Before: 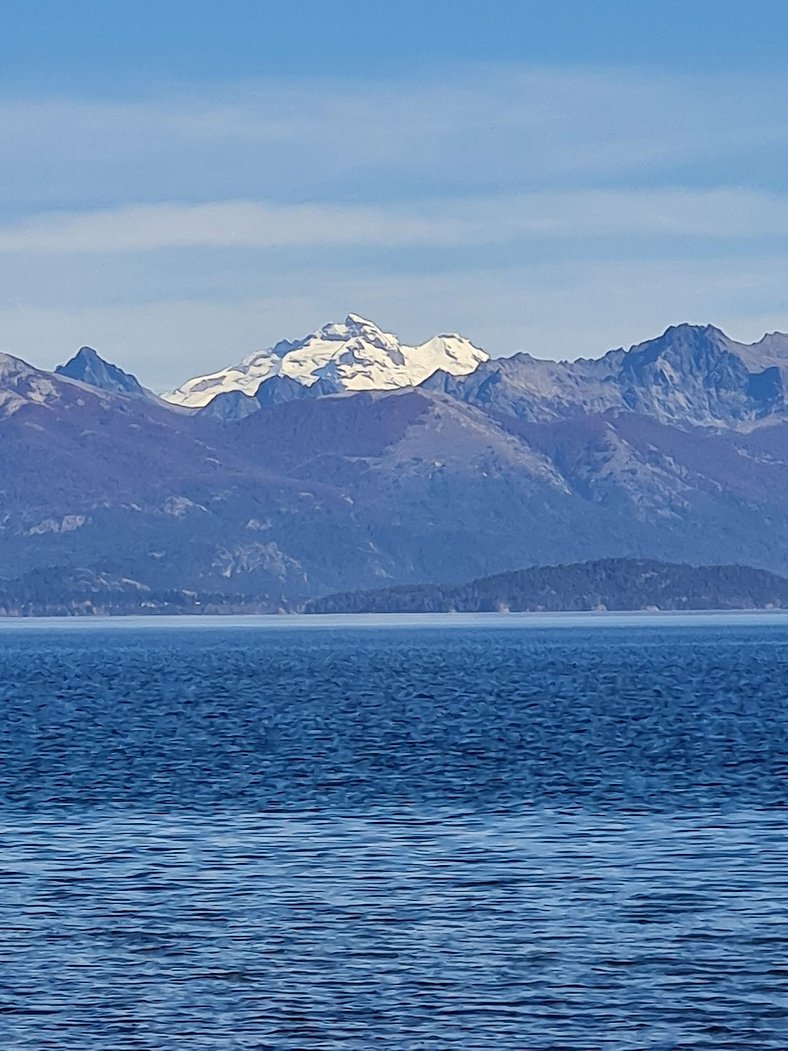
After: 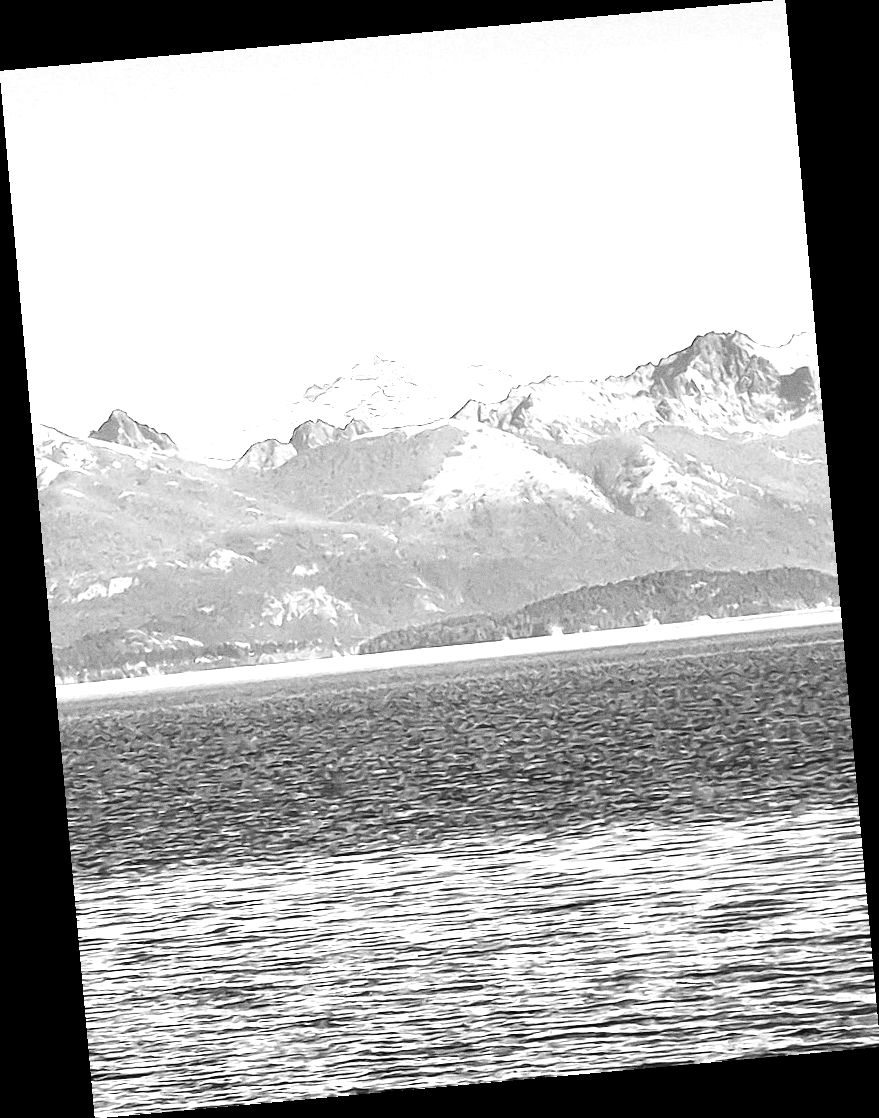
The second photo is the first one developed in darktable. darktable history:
rotate and perspective: rotation -5.2°, automatic cropping off
exposure: exposure -0.01 EV, compensate highlight preservation false
grain: coarseness 0.09 ISO
color zones: curves: ch1 [(0, -0.394) (0.143, -0.394) (0.286, -0.394) (0.429, -0.392) (0.571, -0.391) (0.714, -0.391) (0.857, -0.391) (1, -0.394)]
white balance: red 4.26, blue 1.802
